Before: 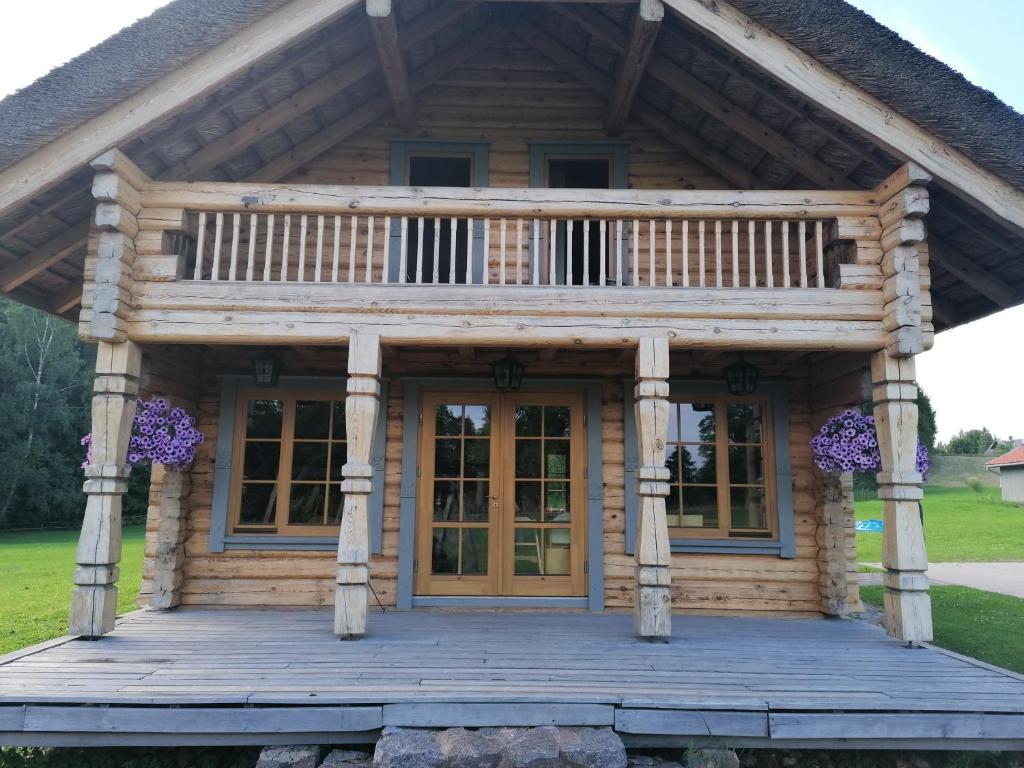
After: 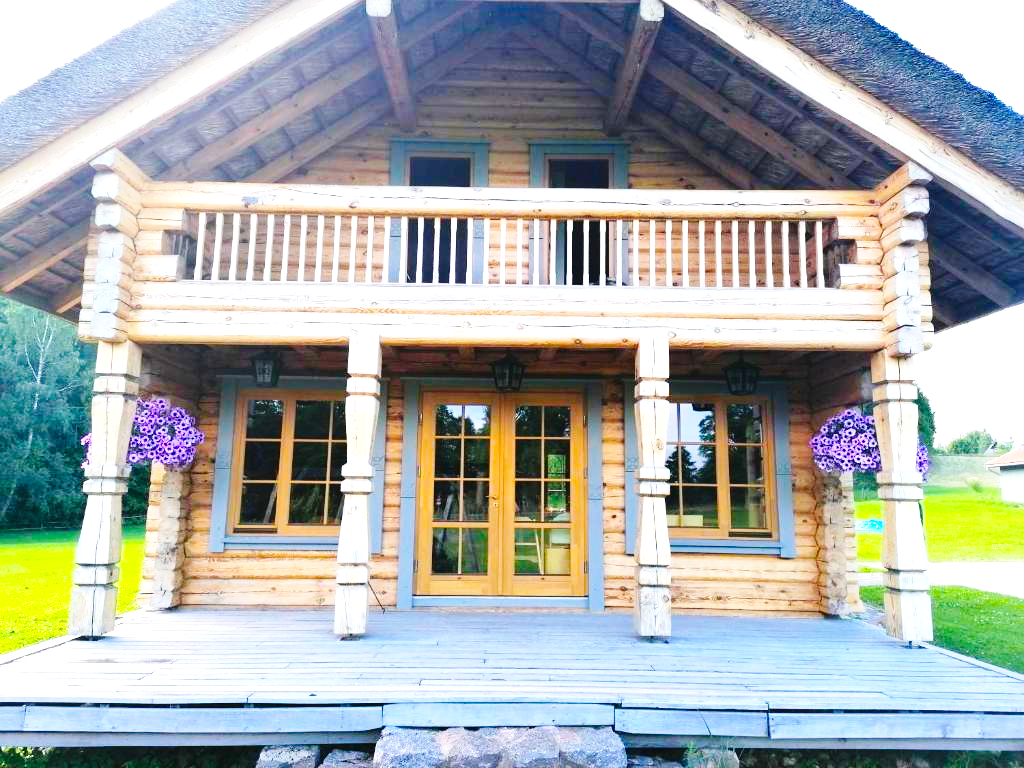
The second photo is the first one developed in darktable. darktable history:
exposure: black level correction 0, exposure 1.3 EV, compensate exposure bias true, compensate highlight preservation false
base curve: curves: ch0 [(0, 0) (0.036, 0.025) (0.121, 0.166) (0.206, 0.329) (0.605, 0.79) (1, 1)], preserve colors none
color balance rgb: linear chroma grading › global chroma 15%, perceptual saturation grading › global saturation 30%
